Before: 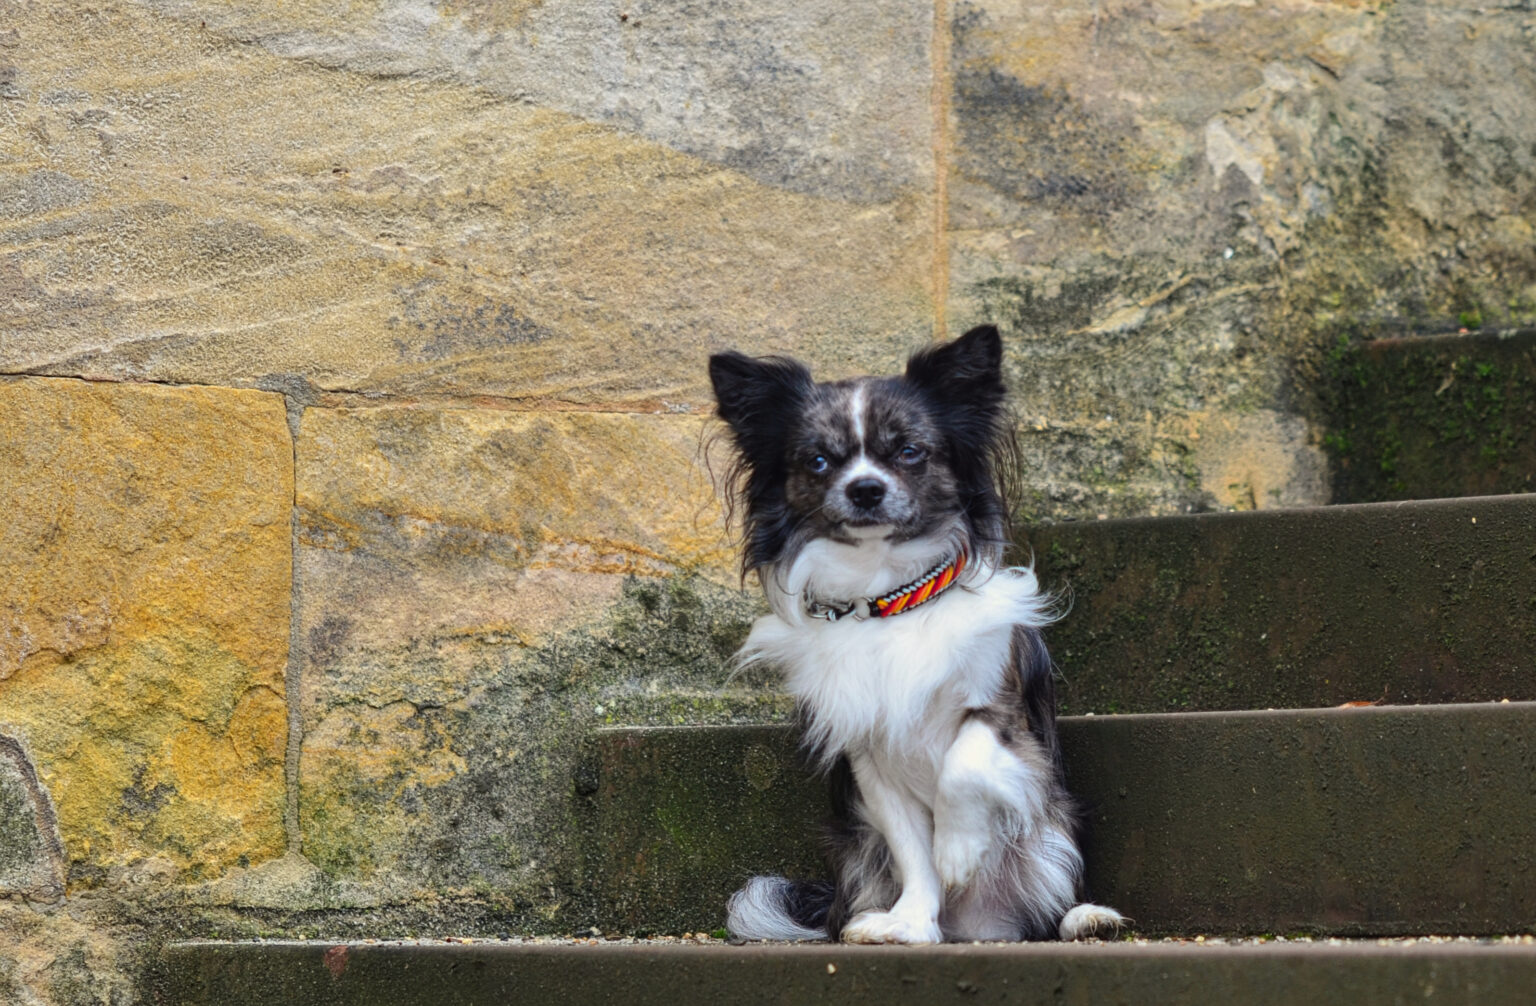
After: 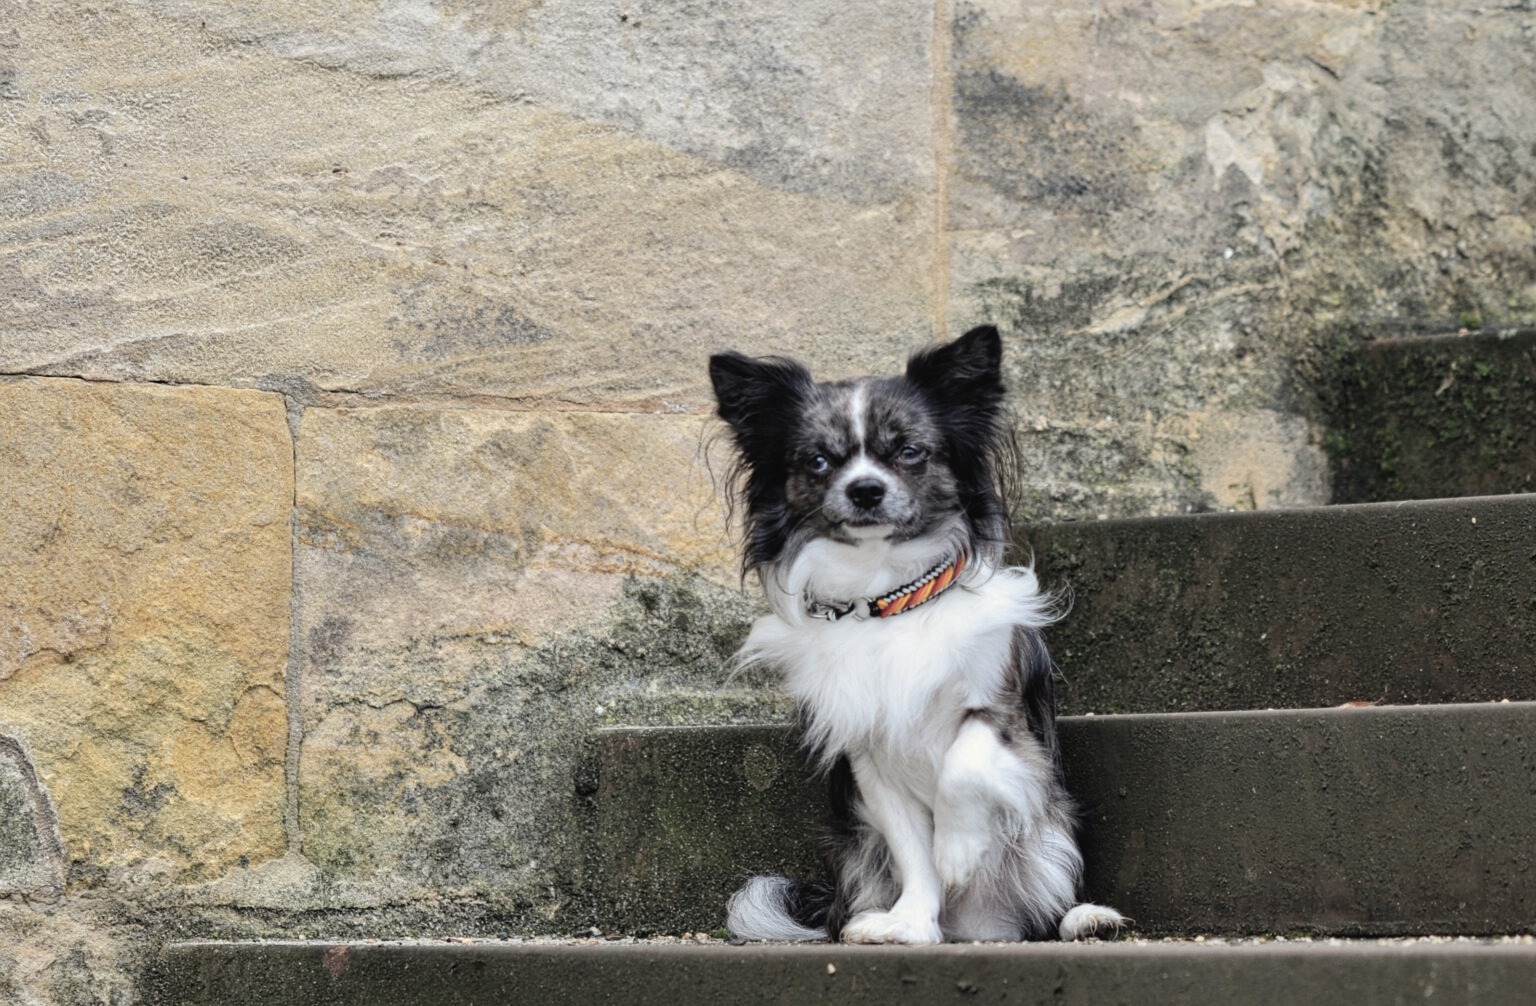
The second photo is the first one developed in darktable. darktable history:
contrast brightness saturation: brightness 0.18, saturation -0.5
tone curve: curves: ch0 [(0, 0) (0.003, 0.001) (0.011, 0.004) (0.025, 0.011) (0.044, 0.021) (0.069, 0.028) (0.1, 0.036) (0.136, 0.051) (0.177, 0.085) (0.224, 0.127) (0.277, 0.193) (0.335, 0.266) (0.399, 0.338) (0.468, 0.419) (0.543, 0.504) (0.623, 0.593) (0.709, 0.689) (0.801, 0.784) (0.898, 0.888) (1, 1)], preserve colors none
